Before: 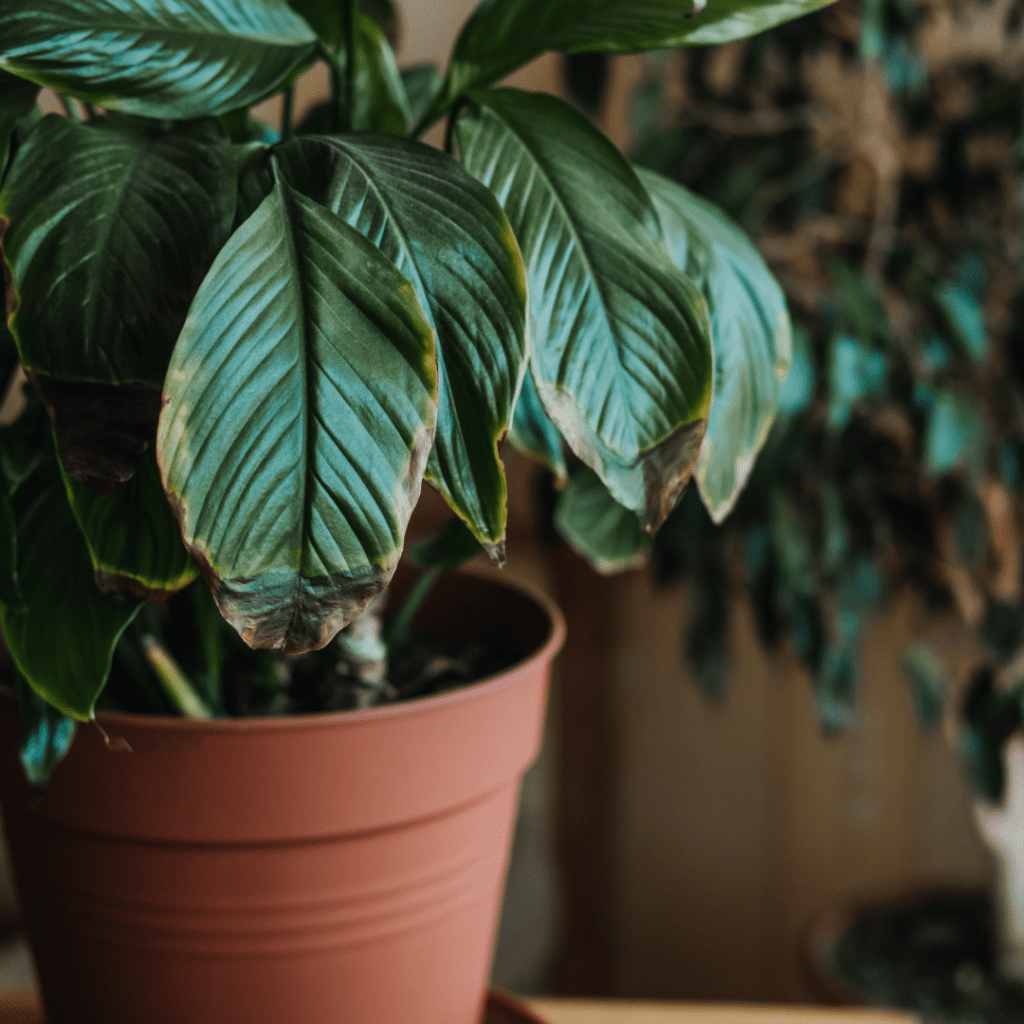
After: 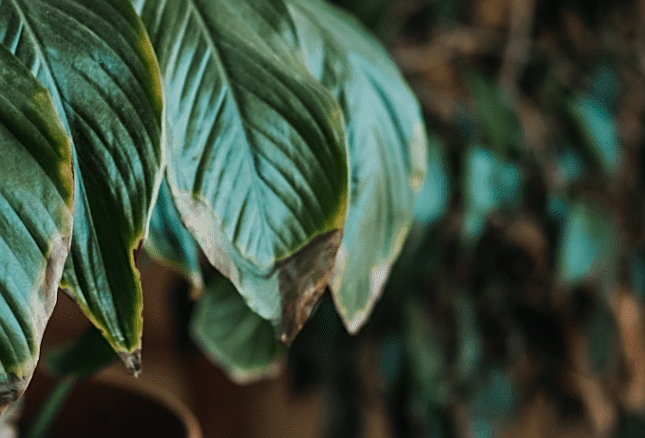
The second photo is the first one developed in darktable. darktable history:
sharpen: on, module defaults
crop: left 36.005%, top 18.293%, right 0.31%, bottom 38.444%
rotate and perspective: rotation 0.174°, lens shift (vertical) 0.013, lens shift (horizontal) 0.019, shear 0.001, automatic cropping original format, crop left 0.007, crop right 0.991, crop top 0.016, crop bottom 0.997
